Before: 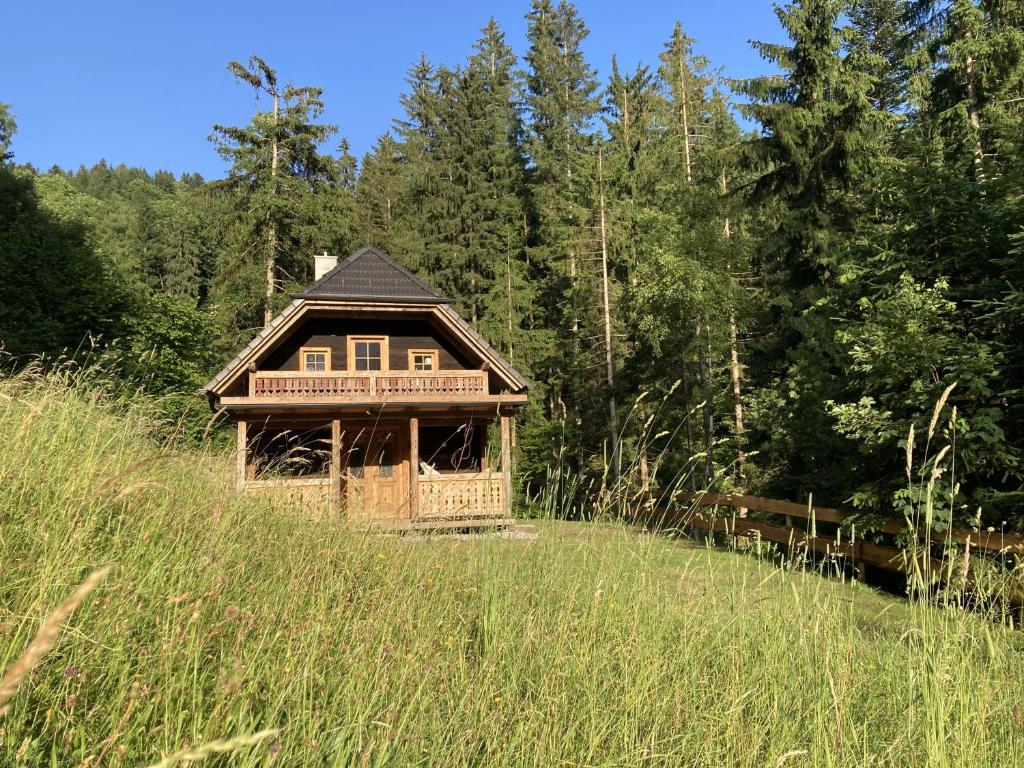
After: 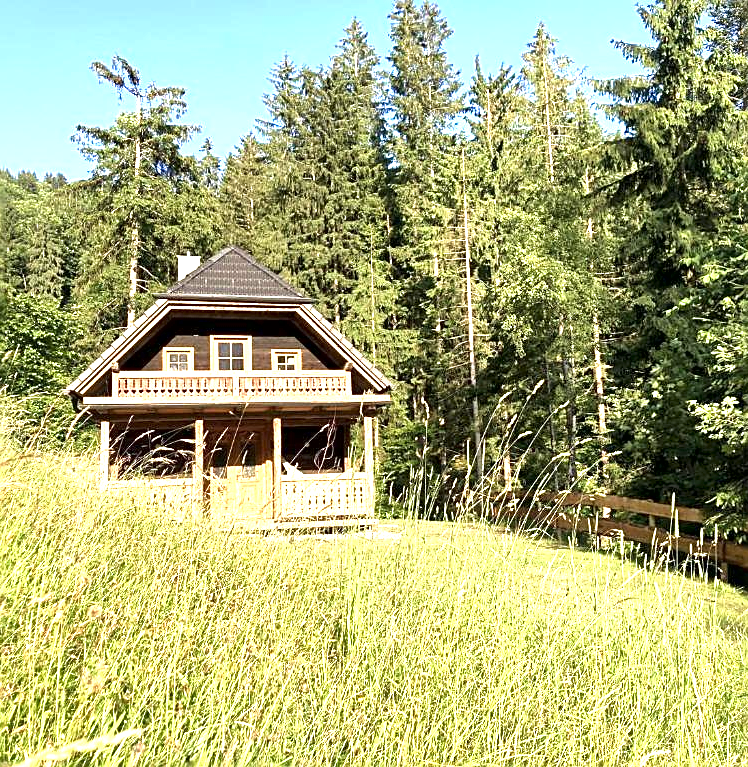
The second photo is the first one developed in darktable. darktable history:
color calibration: illuminant same as pipeline (D50), adaptation XYZ, x 0.346, y 0.358, temperature 5015.44 K
crop: left 13.472%, top 0%, right 13.415%
local contrast: mode bilateral grid, contrast 69, coarseness 74, detail 180%, midtone range 0.2
exposure: black level correction 0, exposure 1.483 EV, compensate highlight preservation false
sharpen: on, module defaults
